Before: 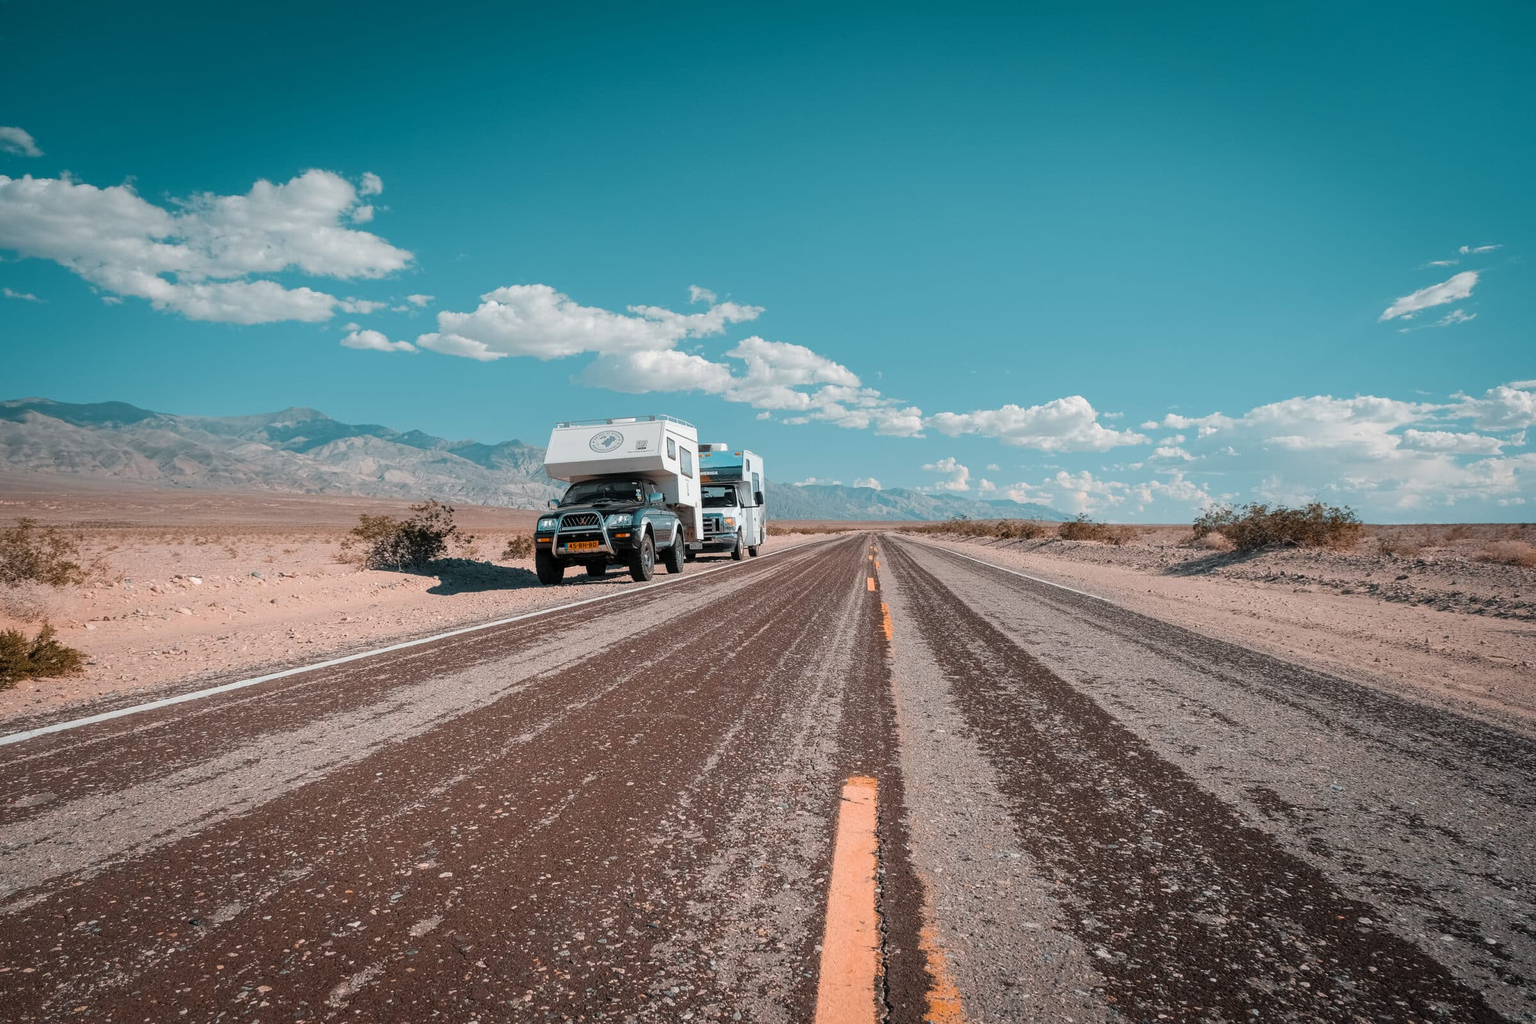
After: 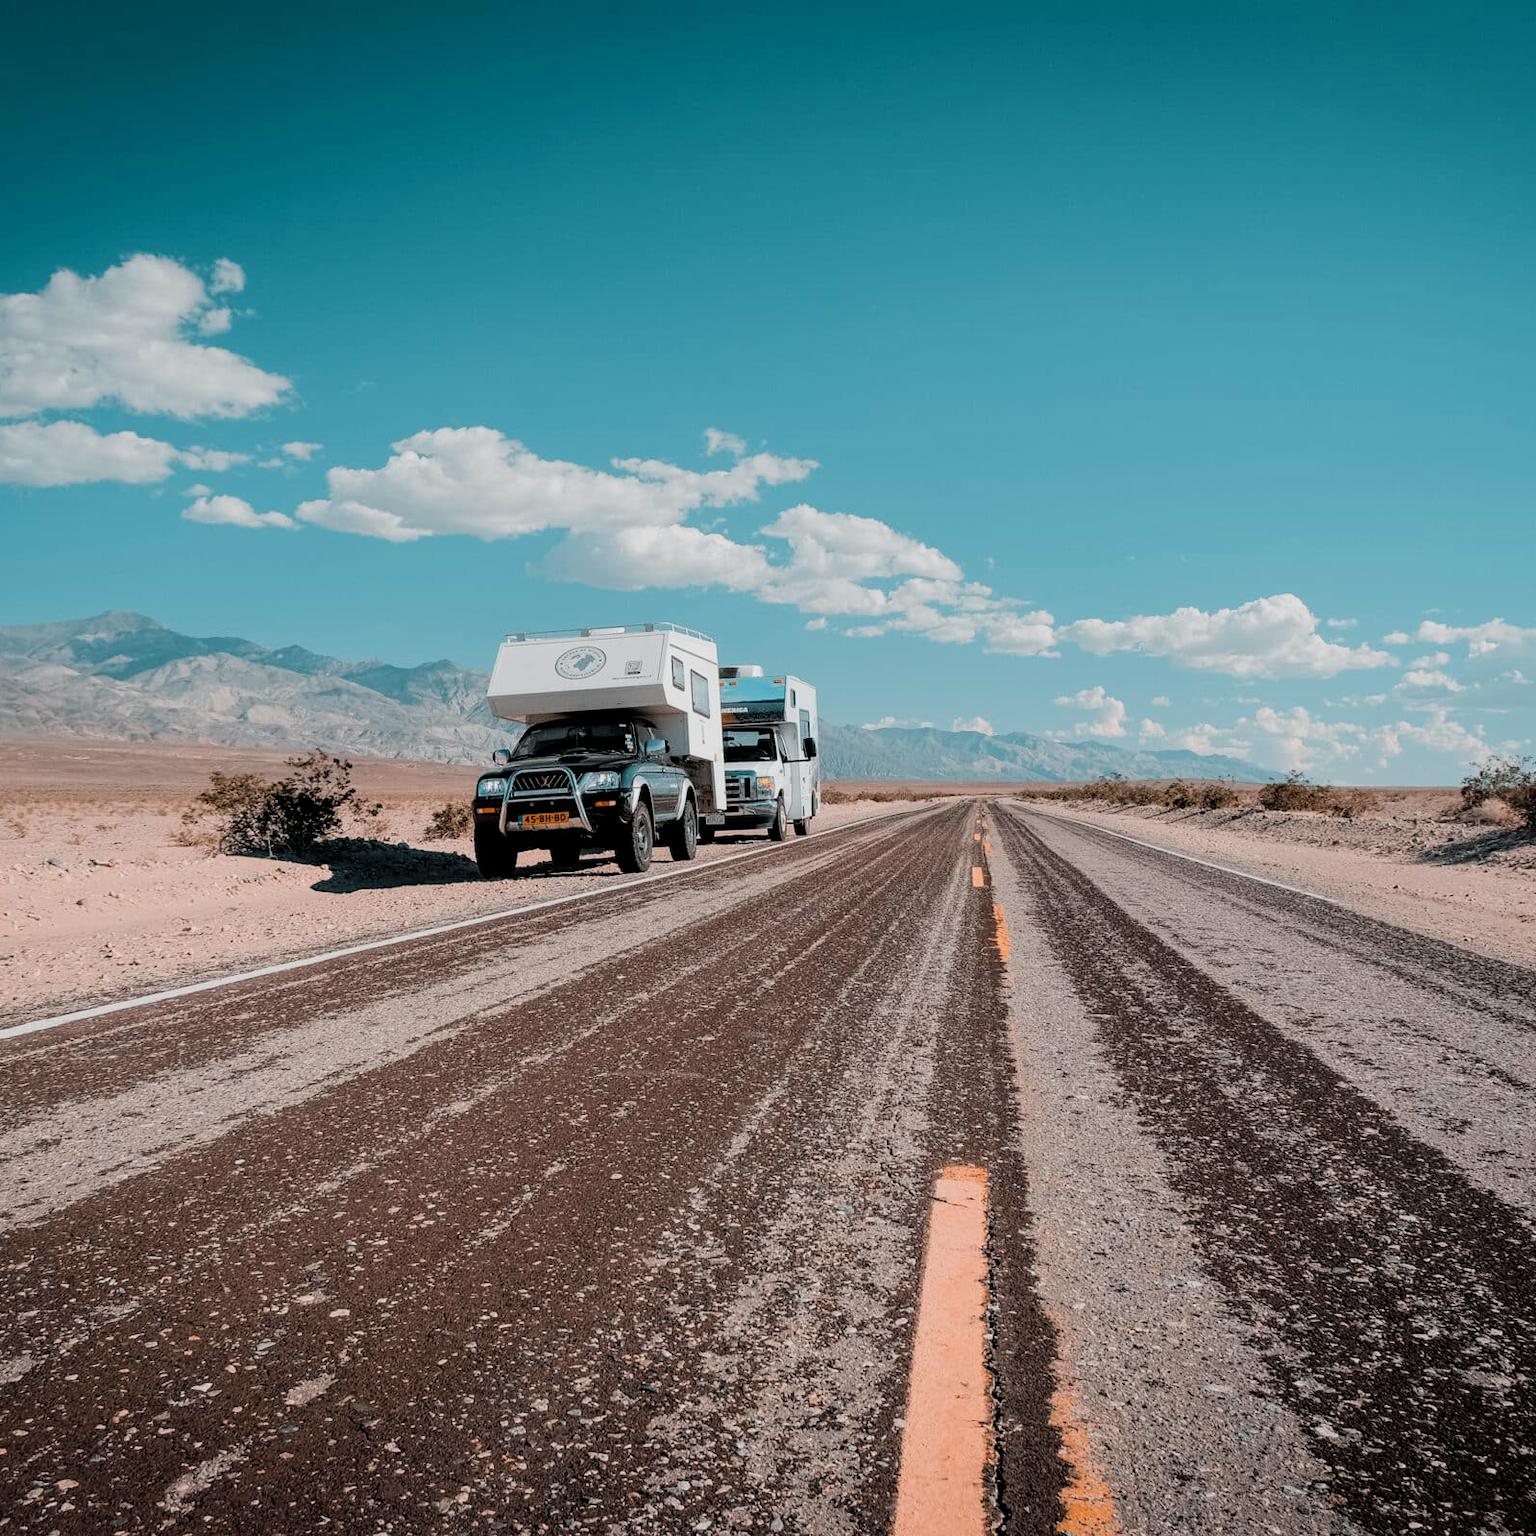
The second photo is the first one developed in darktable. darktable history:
crop and rotate: left 14.292%, right 19.041%
filmic rgb: black relative exposure -5 EV, white relative exposure 3.5 EV, hardness 3.19, contrast 1.2, highlights saturation mix -50%
